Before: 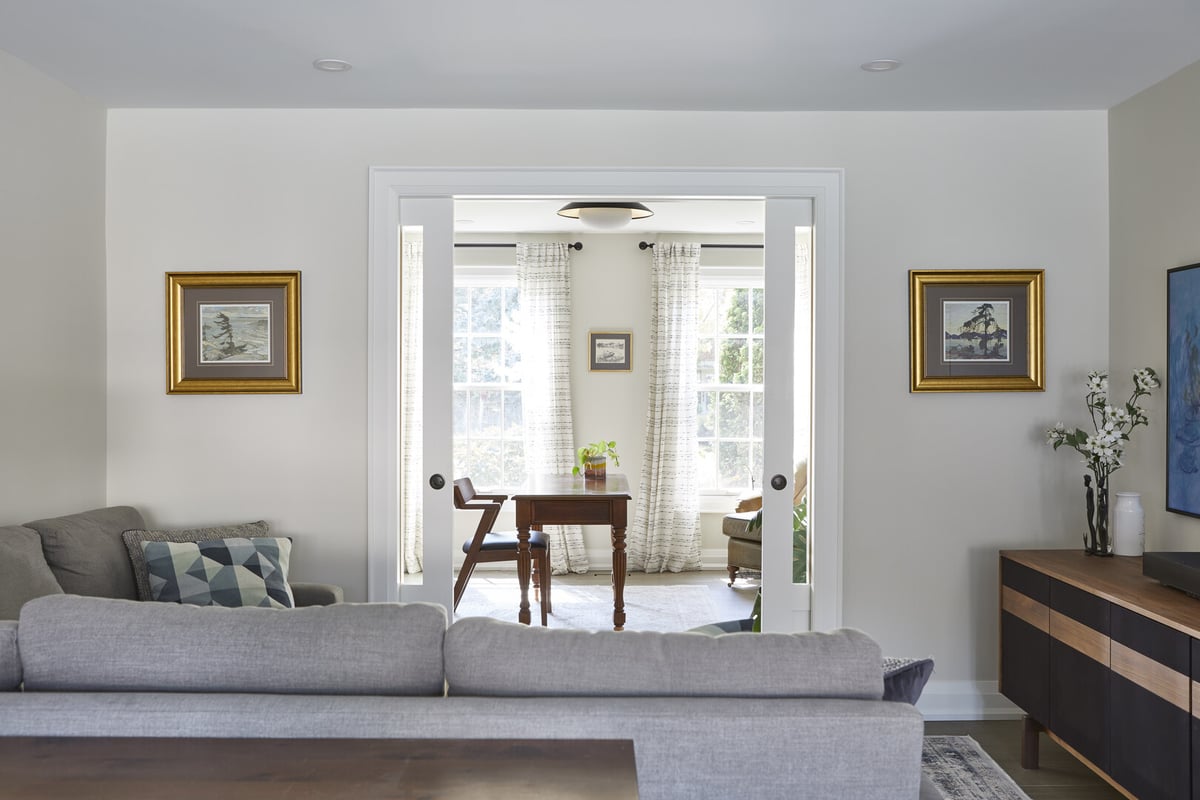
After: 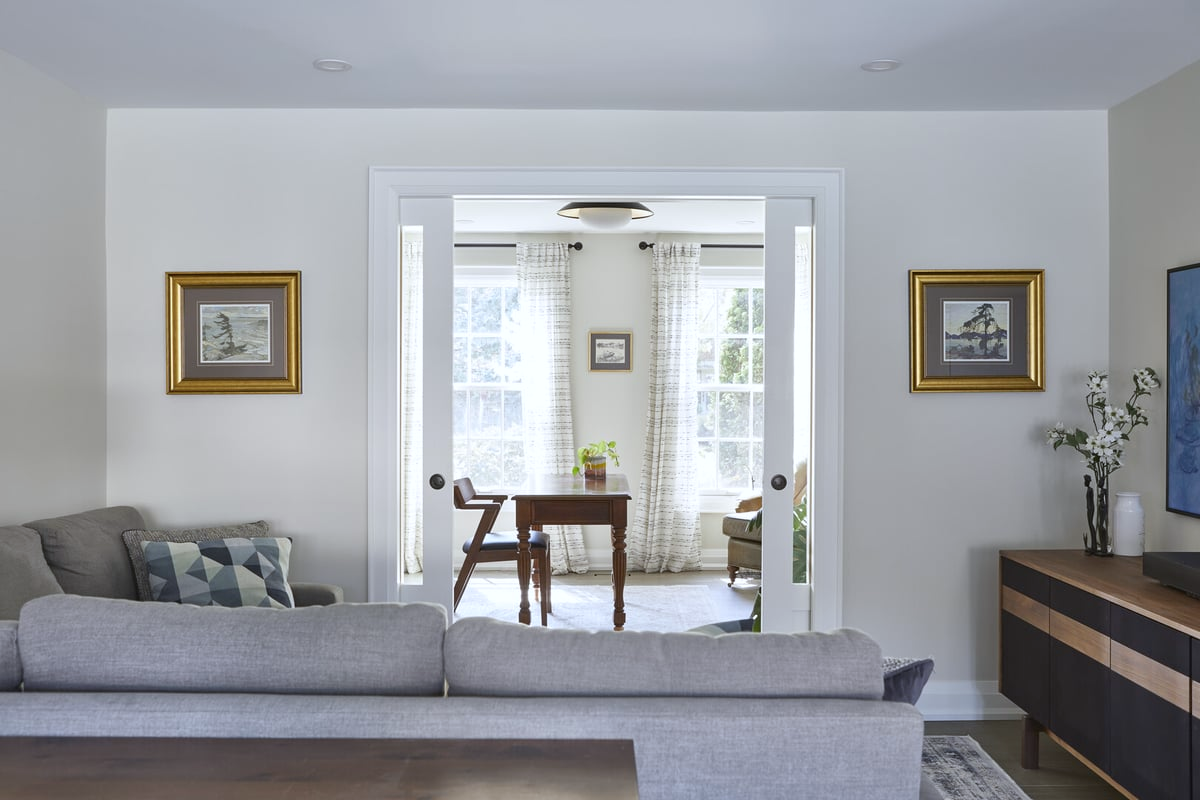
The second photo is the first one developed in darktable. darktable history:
white balance: red 0.976, blue 1.04
levels: mode automatic
